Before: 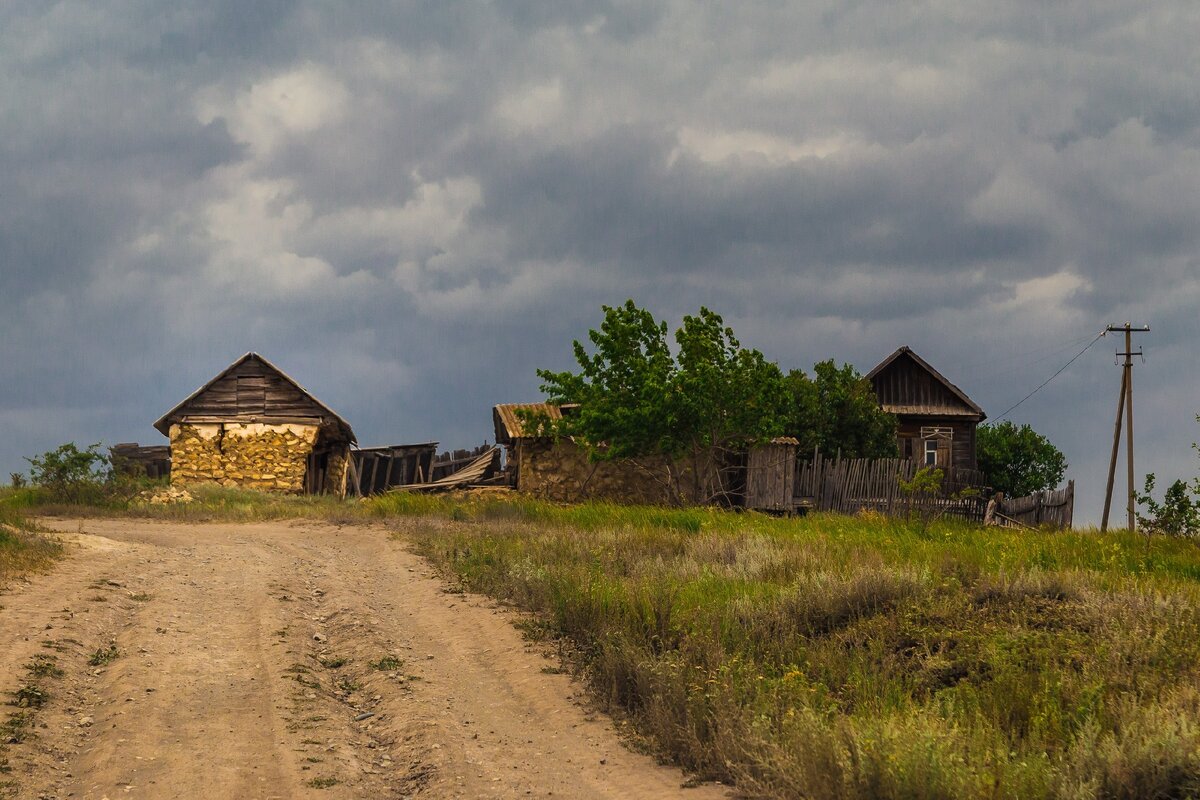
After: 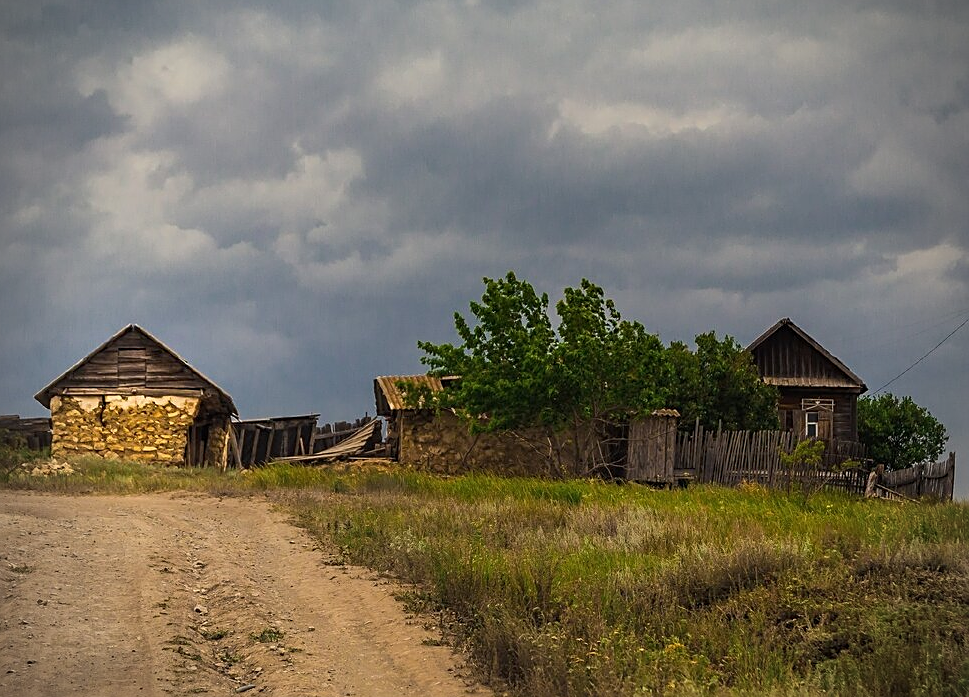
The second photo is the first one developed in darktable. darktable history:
crop: left 9.972%, top 3.615%, right 9.219%, bottom 9.167%
sharpen: on, module defaults
vignetting: fall-off radius 60.77%, brightness -0.731, saturation -0.48
